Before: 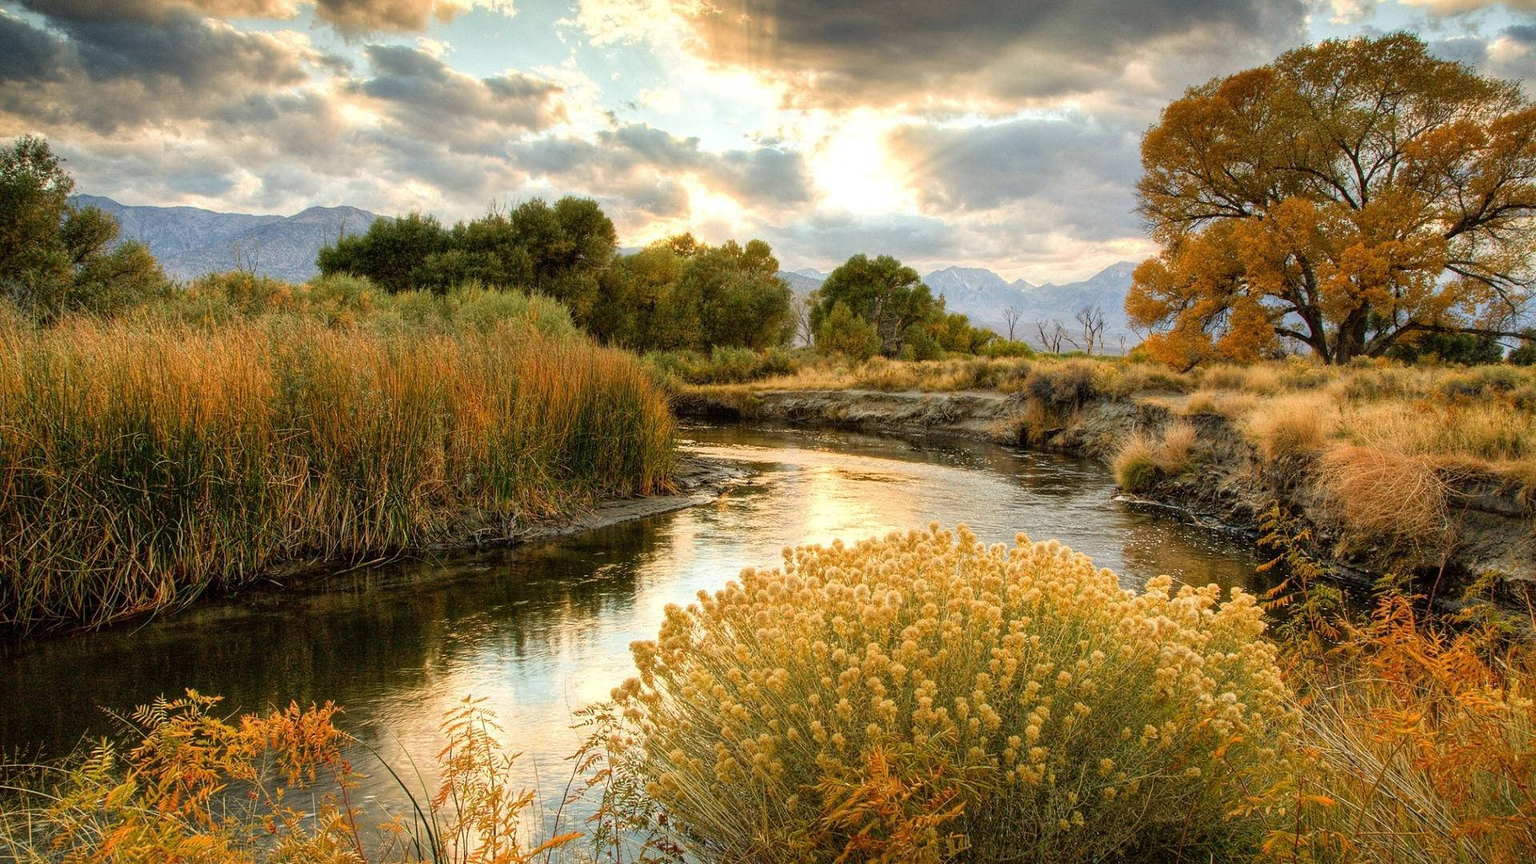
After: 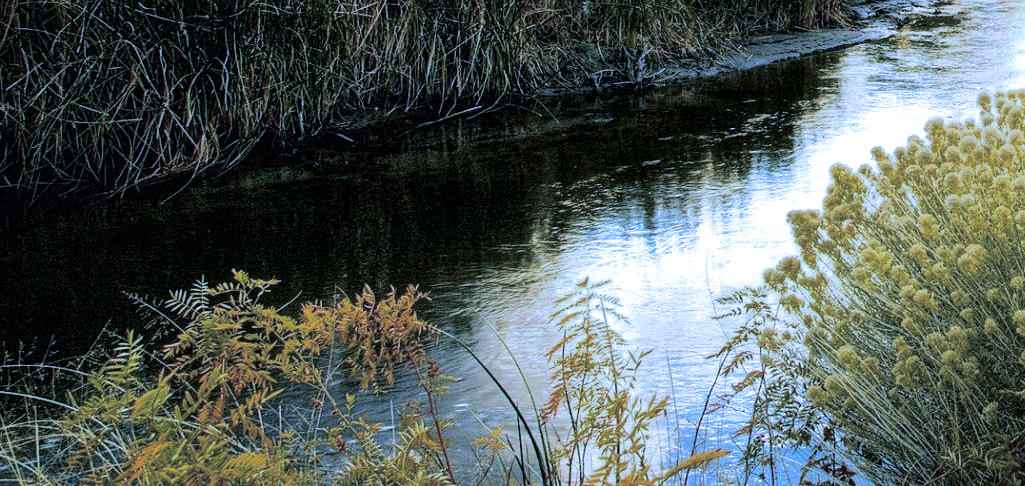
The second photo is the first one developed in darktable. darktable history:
split-toning: shadows › hue 205.2°, shadows › saturation 0.29, highlights › hue 50.4°, highlights › saturation 0.38, balance -49.9
white balance: red 0.766, blue 1.537
crop and rotate: top 54.778%, right 46.61%, bottom 0.159%
tone curve: curves: ch0 [(0, 0) (0.049, 0.01) (0.154, 0.081) (0.491, 0.519) (0.748, 0.765) (1, 0.919)]; ch1 [(0, 0) (0.172, 0.123) (0.317, 0.272) (0.391, 0.424) (0.499, 0.497) (0.531, 0.541) (0.615, 0.608) (0.741, 0.783) (1, 1)]; ch2 [(0, 0) (0.411, 0.424) (0.483, 0.478) (0.546, 0.532) (0.652, 0.633) (1, 1)], color space Lab, independent channels, preserve colors none
color balance rgb: linear chroma grading › global chroma 15%, perceptual saturation grading › global saturation 30%
